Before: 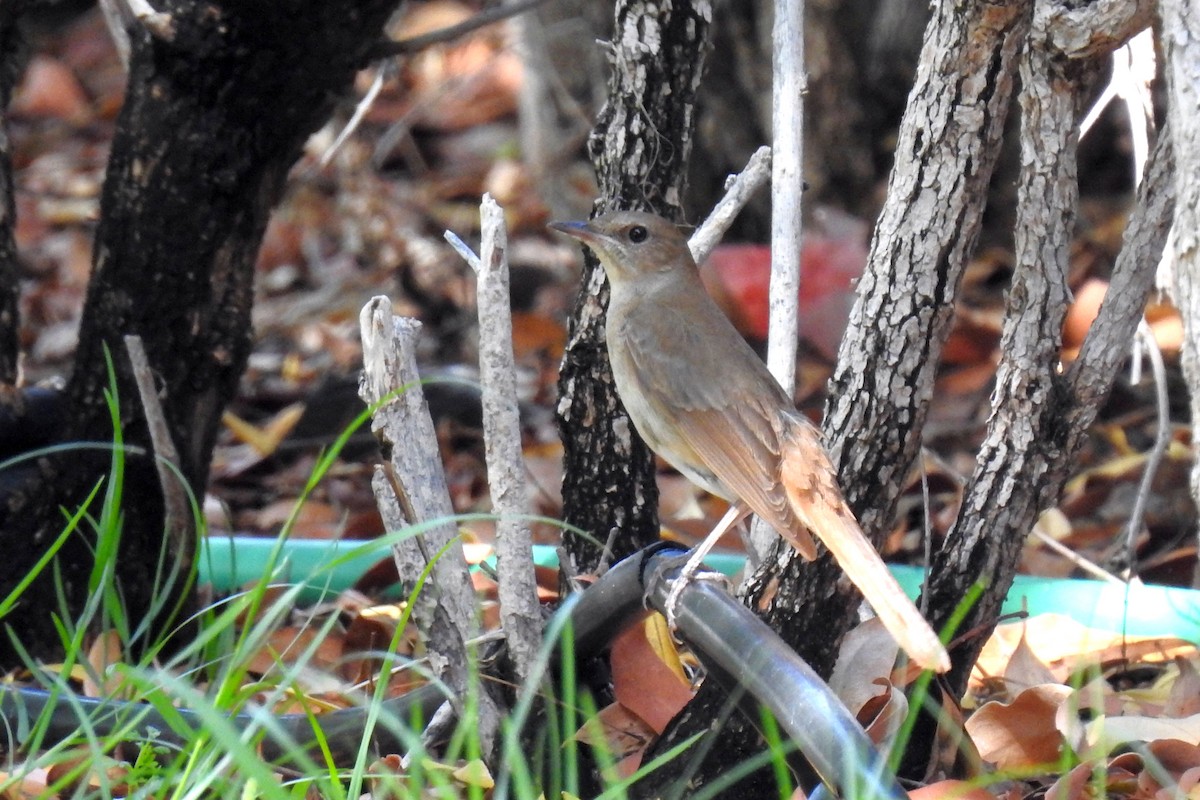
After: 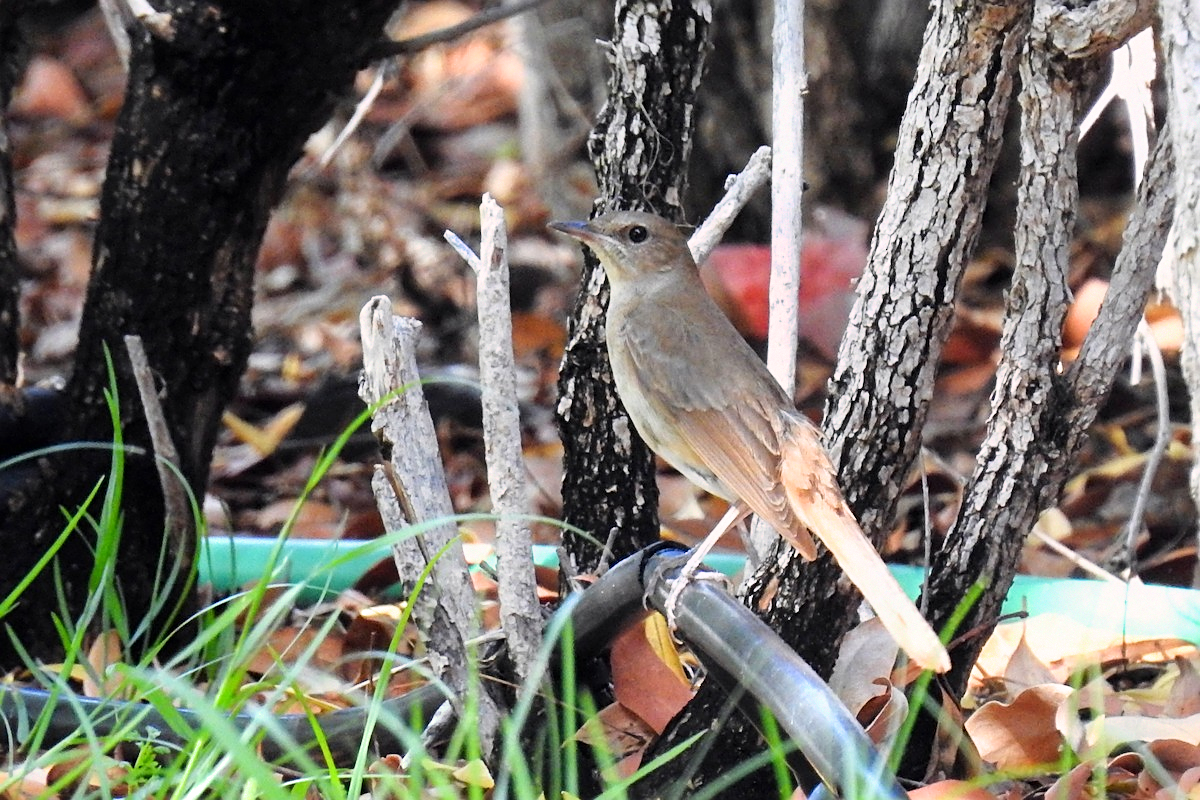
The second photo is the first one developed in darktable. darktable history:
sharpen: on, module defaults
tone equalizer: -8 EV -0.377 EV, -7 EV -0.398 EV, -6 EV -0.37 EV, -5 EV -0.243 EV, -3 EV 0.243 EV, -2 EV 0.344 EV, -1 EV 0.401 EV, +0 EV 0.414 EV, edges refinement/feathering 500, mask exposure compensation -1.57 EV, preserve details no
filmic rgb: black relative exposure -14.12 EV, white relative exposure 3.35 EV, hardness 7.95, contrast 0.999, color science v6 (2022), enable highlight reconstruction true
levels: levels [0, 0.478, 1]
